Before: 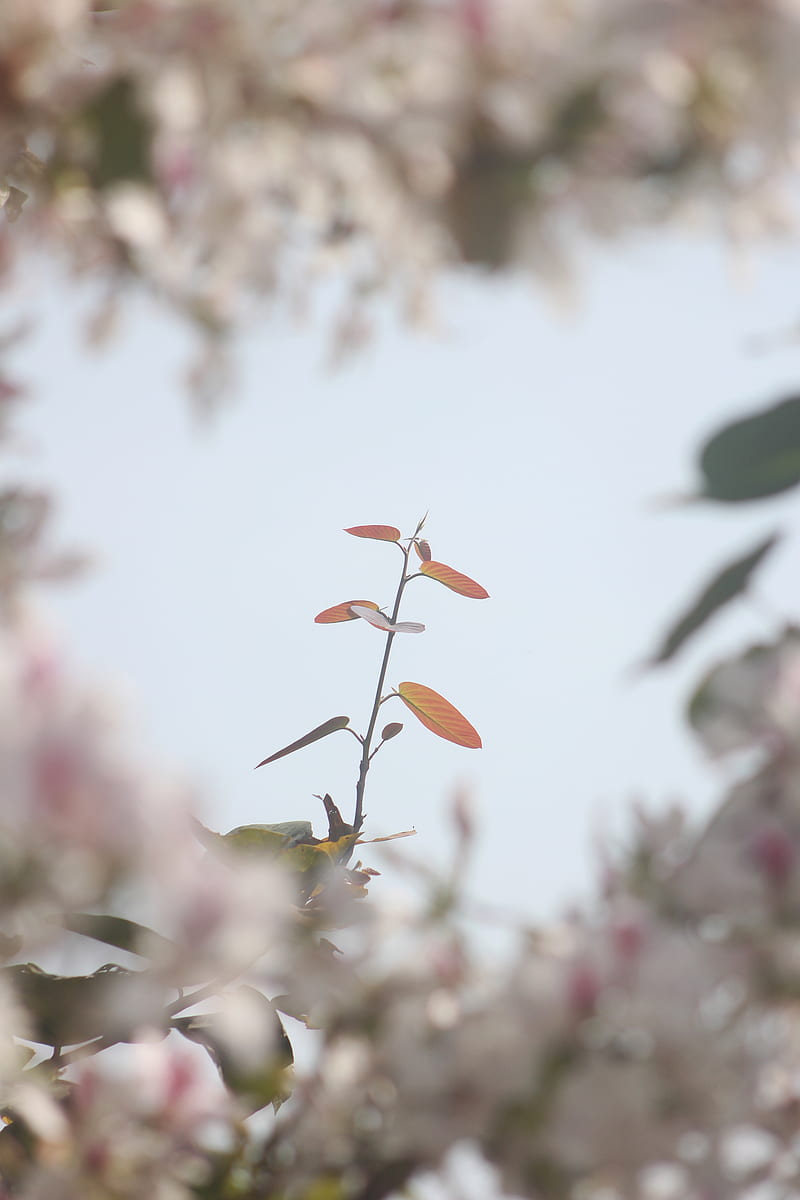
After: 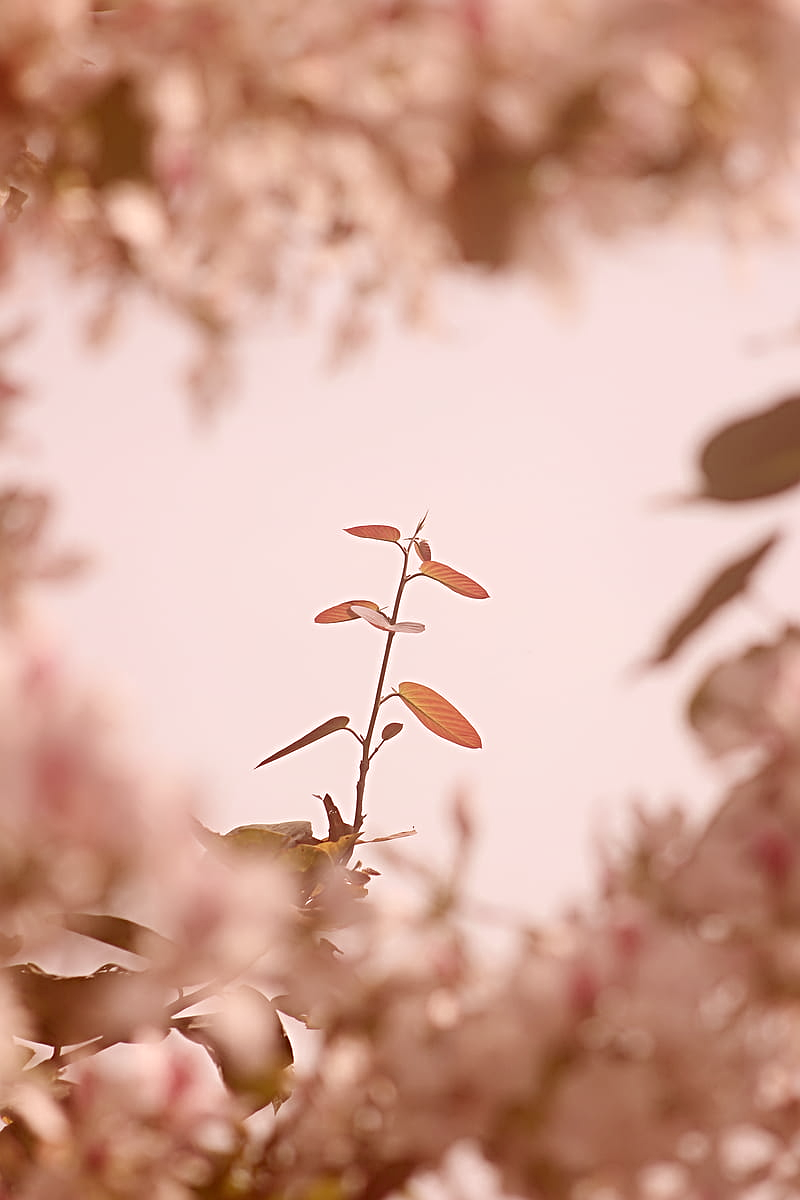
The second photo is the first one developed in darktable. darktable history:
color correction: highlights a* 9.55, highlights b* 8.61, shadows a* 39.35, shadows b* 39.81, saturation 0.803
sharpen: radius 3.992
